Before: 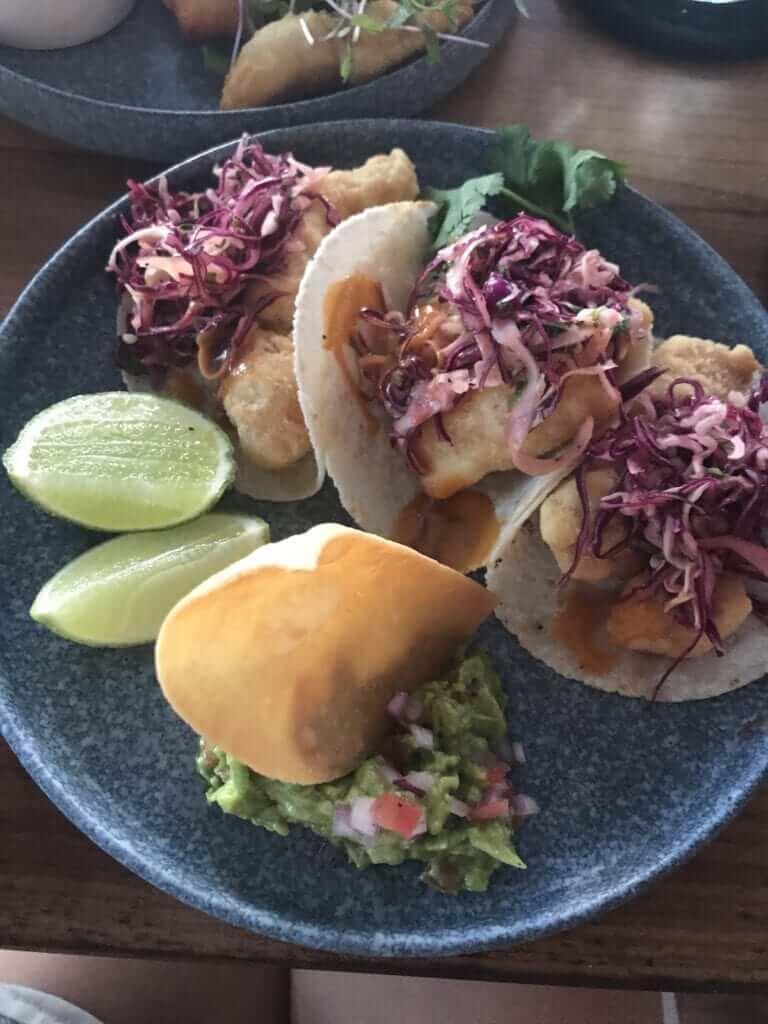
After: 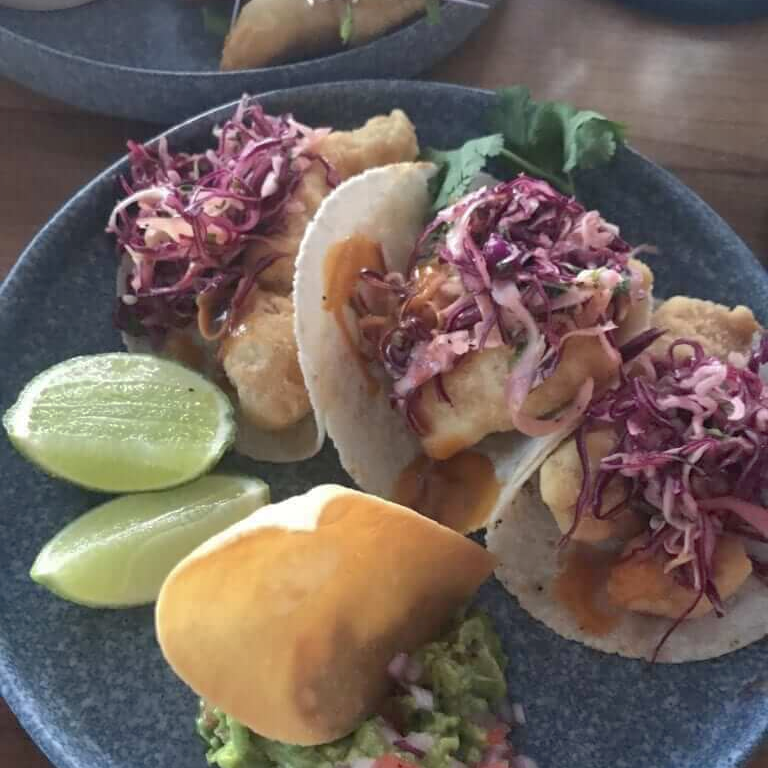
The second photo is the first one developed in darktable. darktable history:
shadows and highlights: on, module defaults
crop: top 3.857%, bottom 21.132%
